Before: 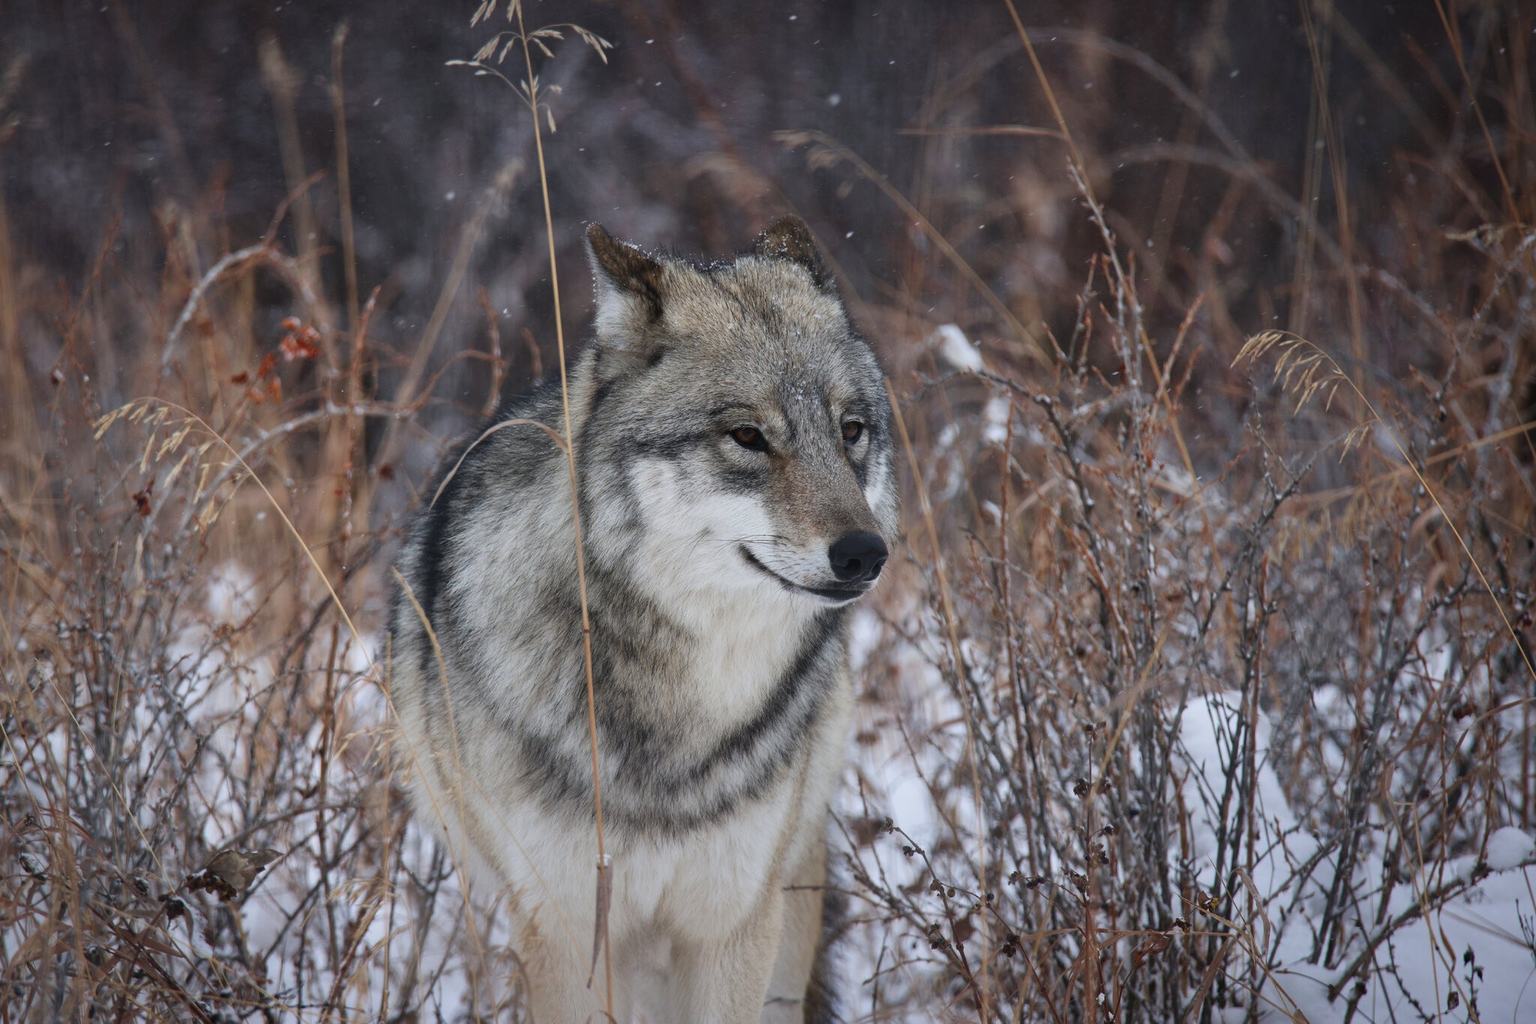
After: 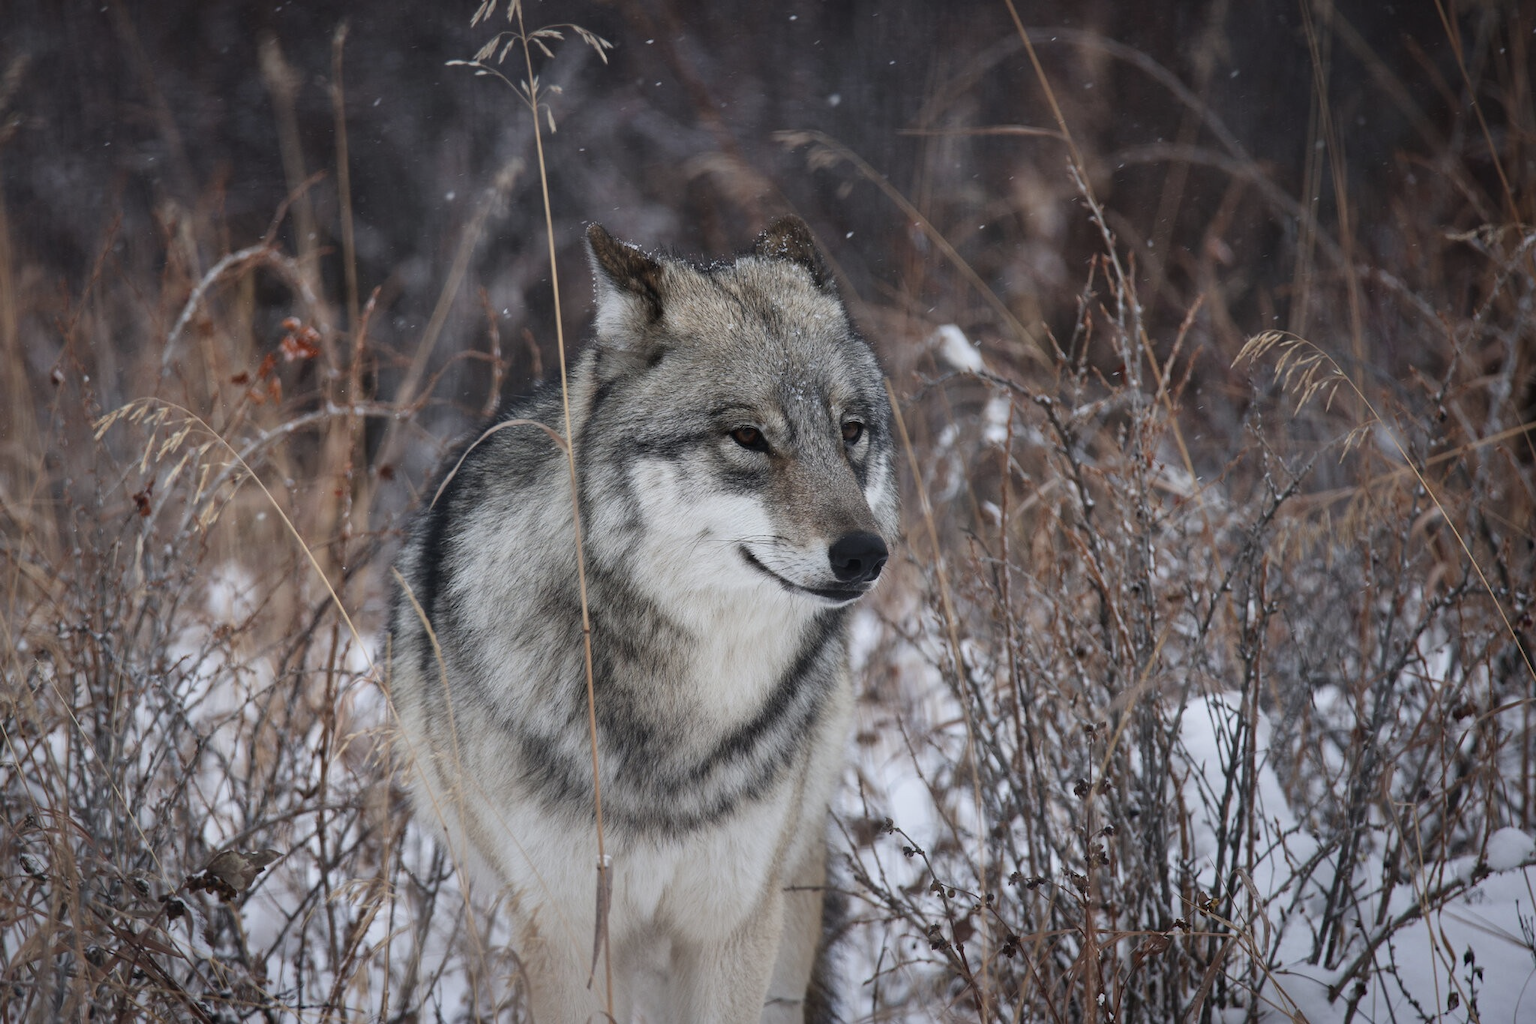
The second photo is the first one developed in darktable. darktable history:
contrast brightness saturation: contrast 0.06, brightness -0.007, saturation -0.236
